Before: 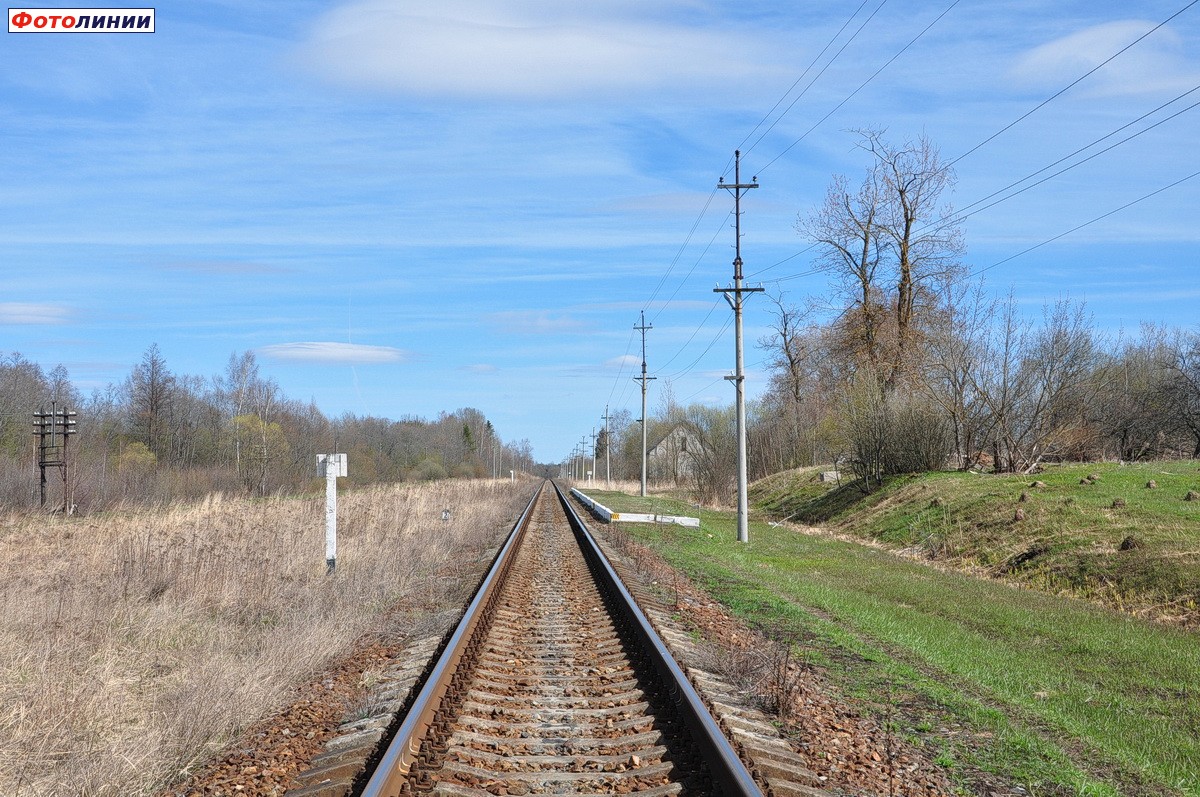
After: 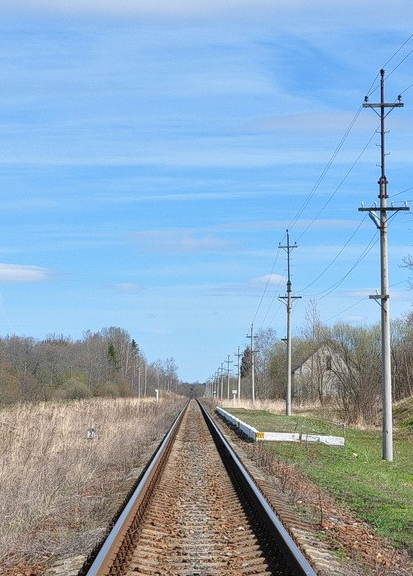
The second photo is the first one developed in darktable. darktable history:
crop and rotate: left 29.623%, top 10.261%, right 35.935%, bottom 17.446%
levels: mode automatic, levels [0, 0.498, 0.996]
